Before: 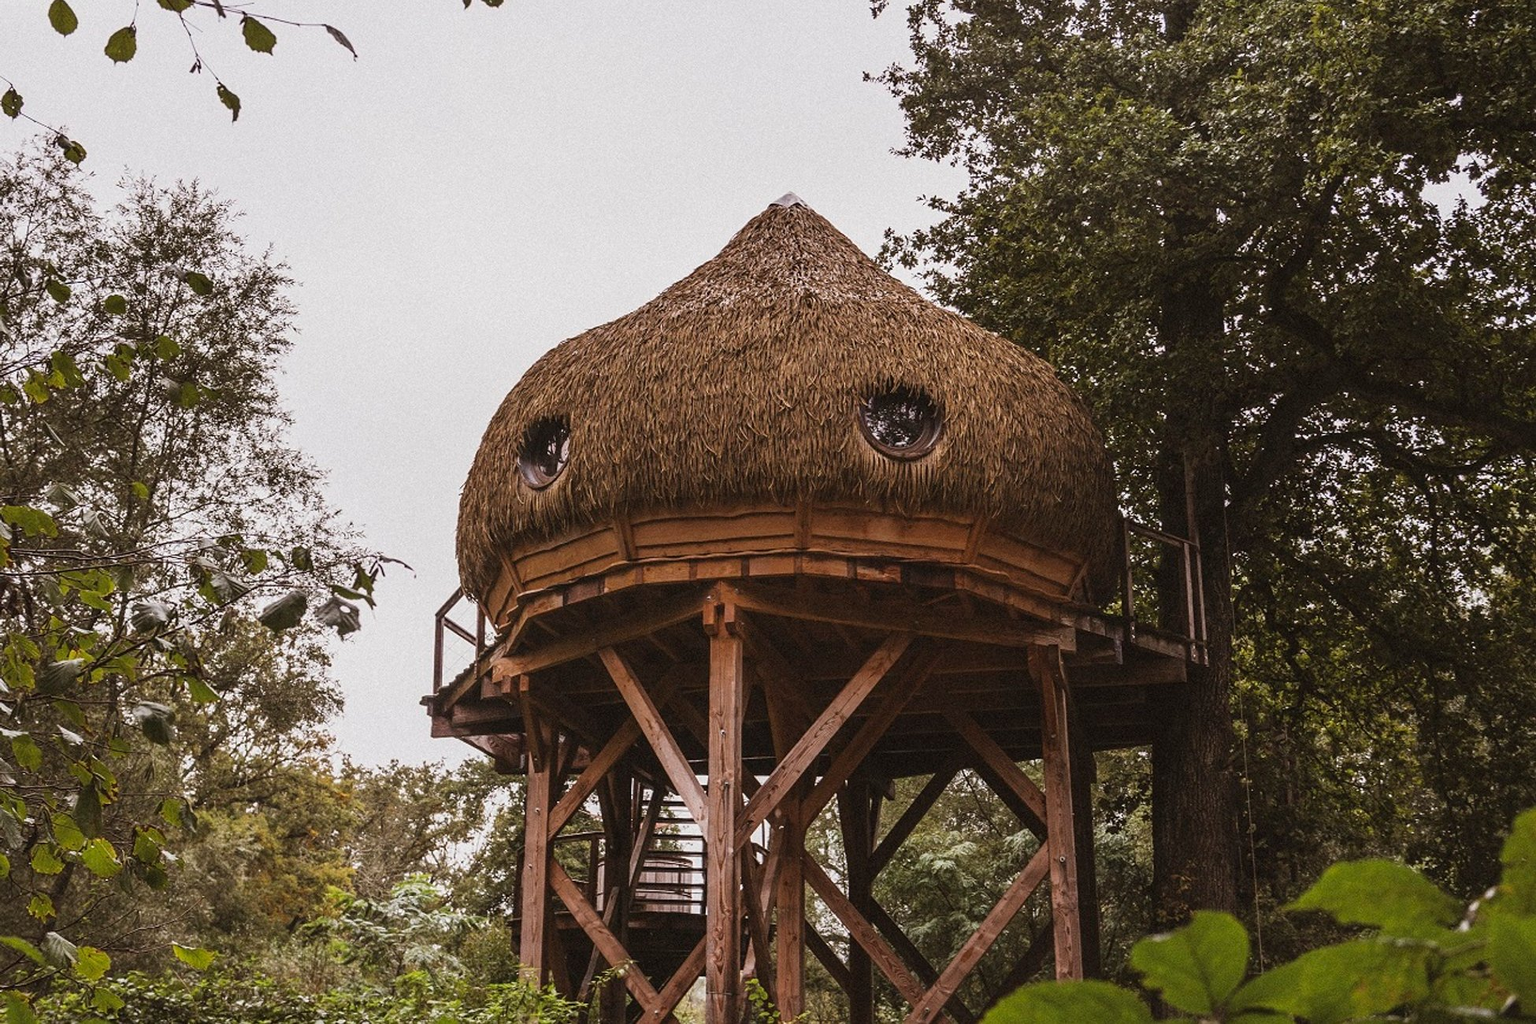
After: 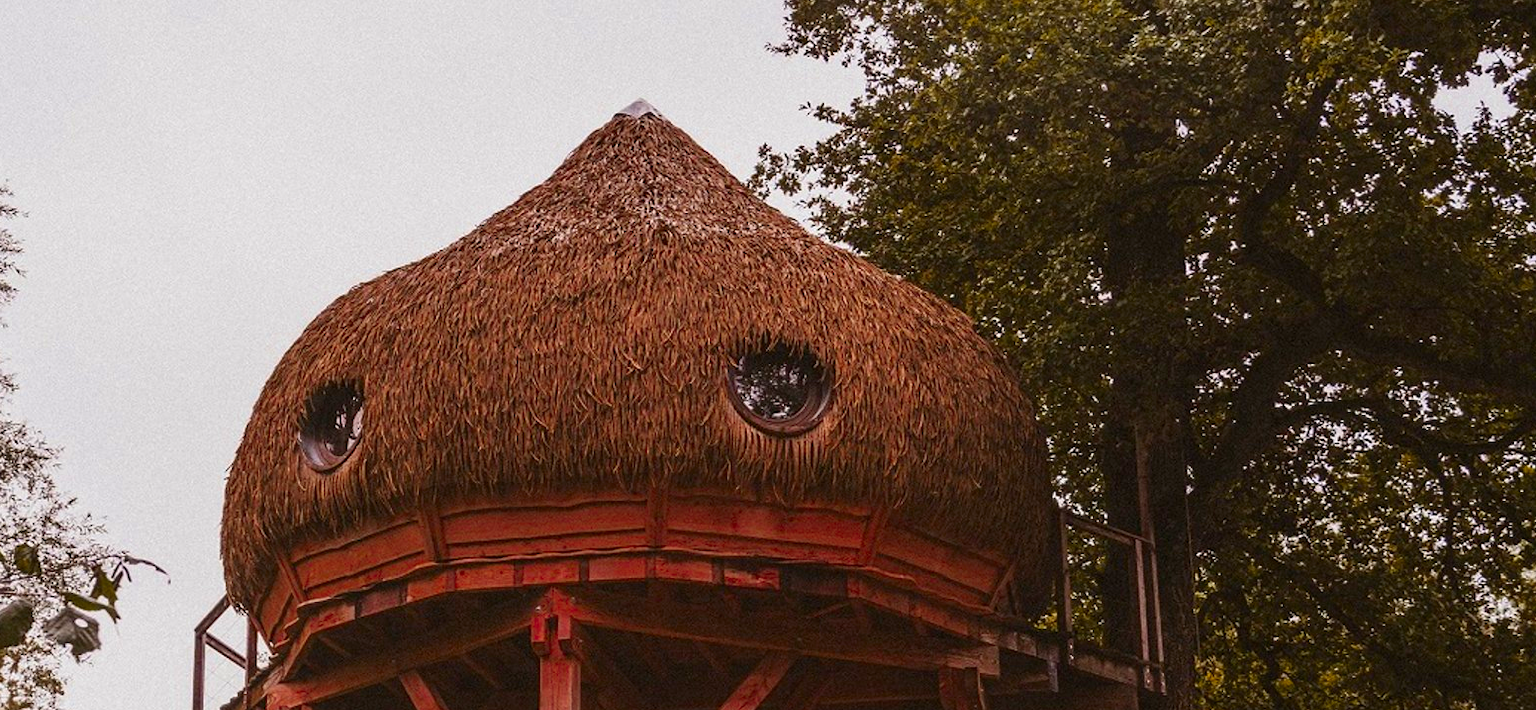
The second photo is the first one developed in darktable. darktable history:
crop: left 18.285%, top 11.09%, right 2.124%, bottom 33.625%
color zones: curves: ch0 [(0.473, 0.374) (0.742, 0.784)]; ch1 [(0.354, 0.737) (0.742, 0.705)]; ch2 [(0.318, 0.421) (0.758, 0.532)]
